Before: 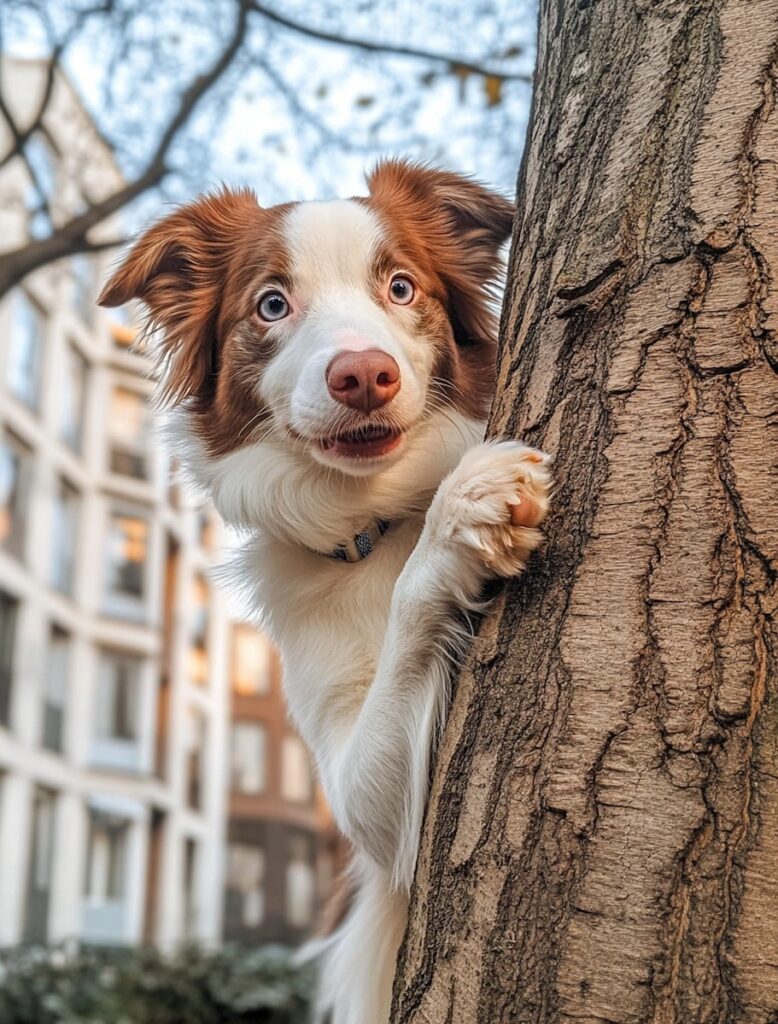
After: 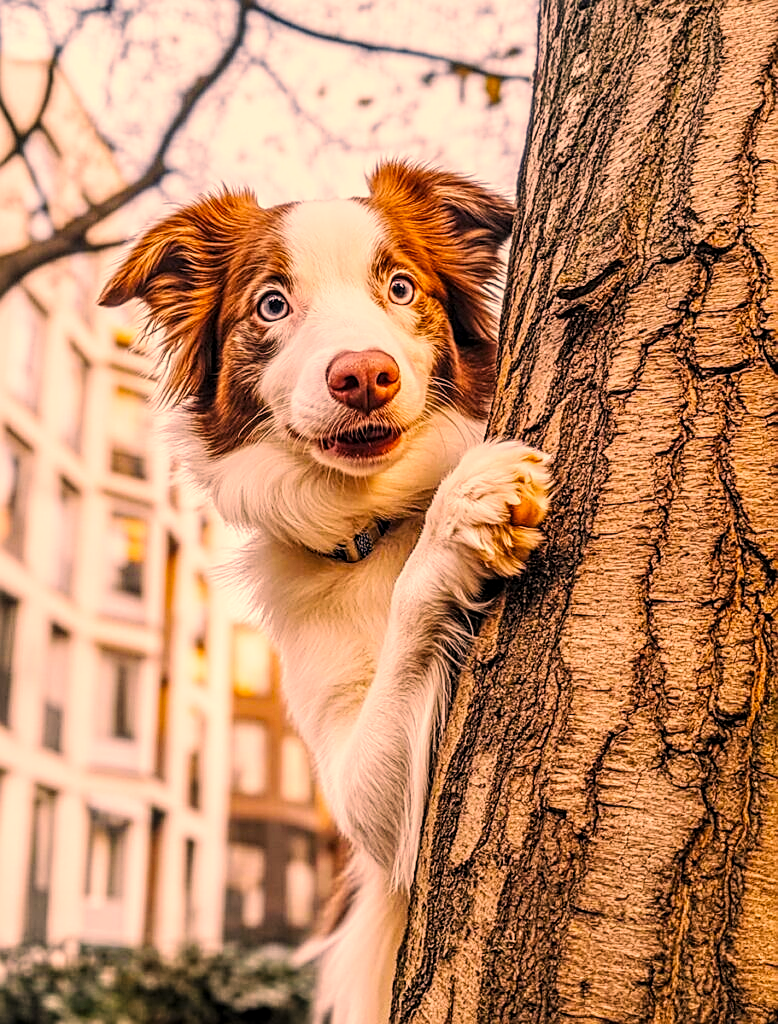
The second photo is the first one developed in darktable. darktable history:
color balance: output saturation 120%
color correction: highlights a* 40, highlights b* 40, saturation 0.69
local contrast: highlights 61%, detail 143%, midtone range 0.428
color balance rgb: perceptual saturation grading › global saturation 20%, global vibrance 20%
sharpen: on, module defaults
exposure: compensate highlight preservation false
base curve: curves: ch0 [(0, 0) (0.032, 0.025) (0.121, 0.166) (0.206, 0.329) (0.605, 0.79) (1, 1)], preserve colors none
